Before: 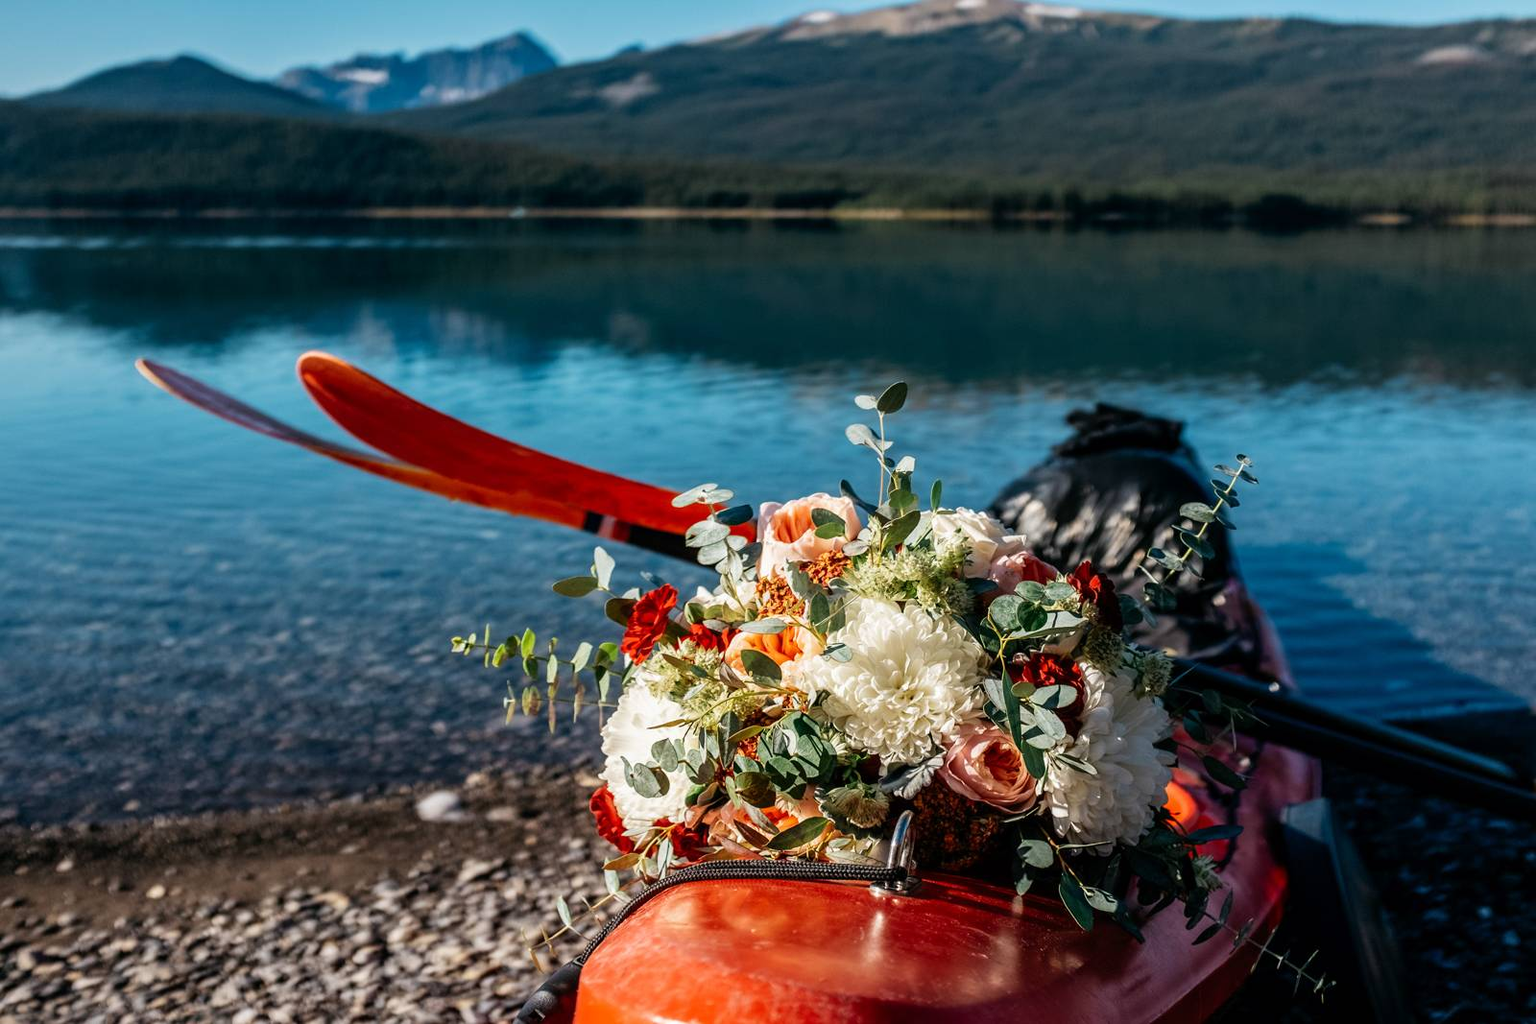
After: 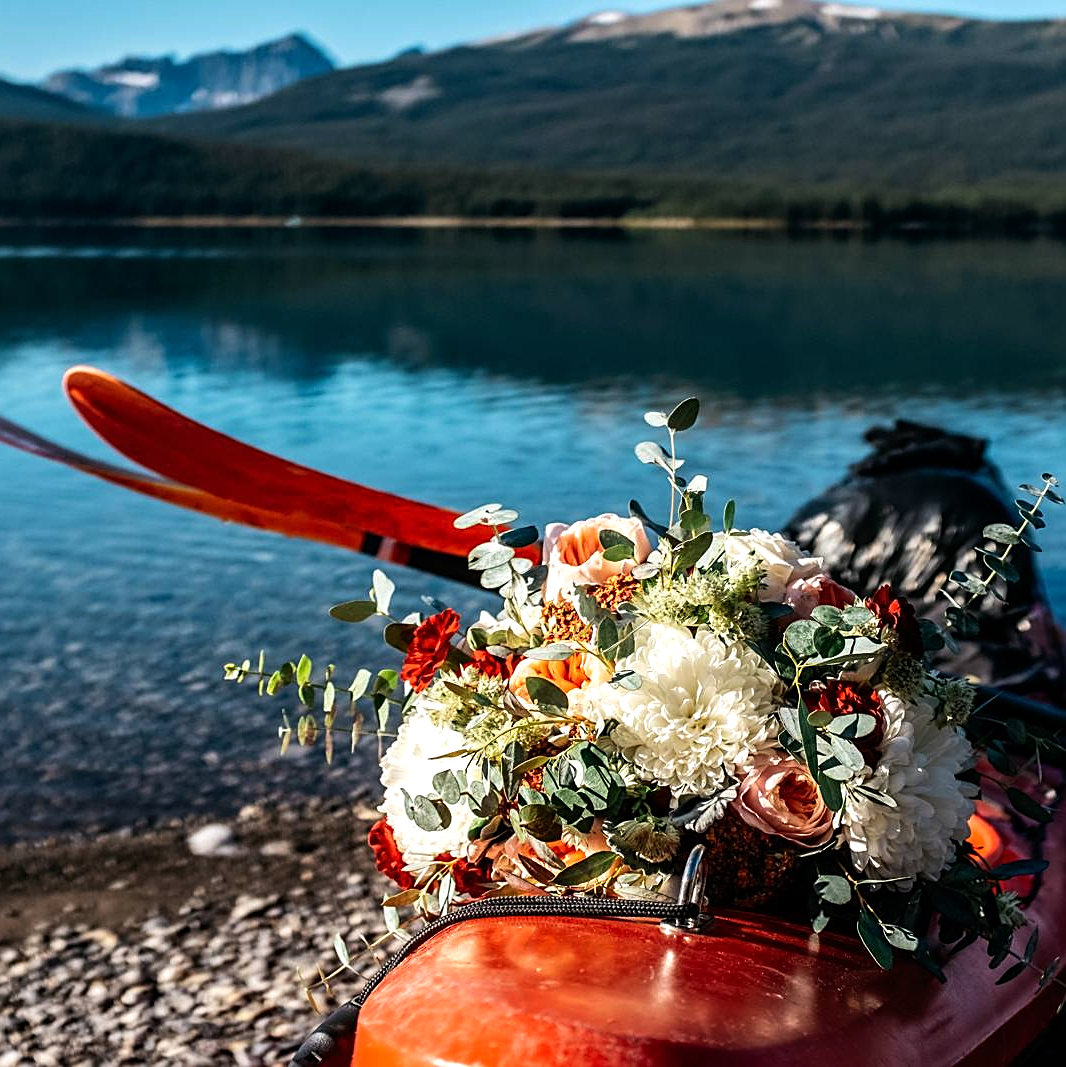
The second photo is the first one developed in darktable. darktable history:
crop: left 15.419%, right 17.914%
tone equalizer: -8 EV -0.417 EV, -7 EV -0.389 EV, -6 EV -0.333 EV, -5 EV -0.222 EV, -3 EV 0.222 EV, -2 EV 0.333 EV, -1 EV 0.389 EV, +0 EV 0.417 EV, edges refinement/feathering 500, mask exposure compensation -1.57 EV, preserve details no
sharpen: on, module defaults
